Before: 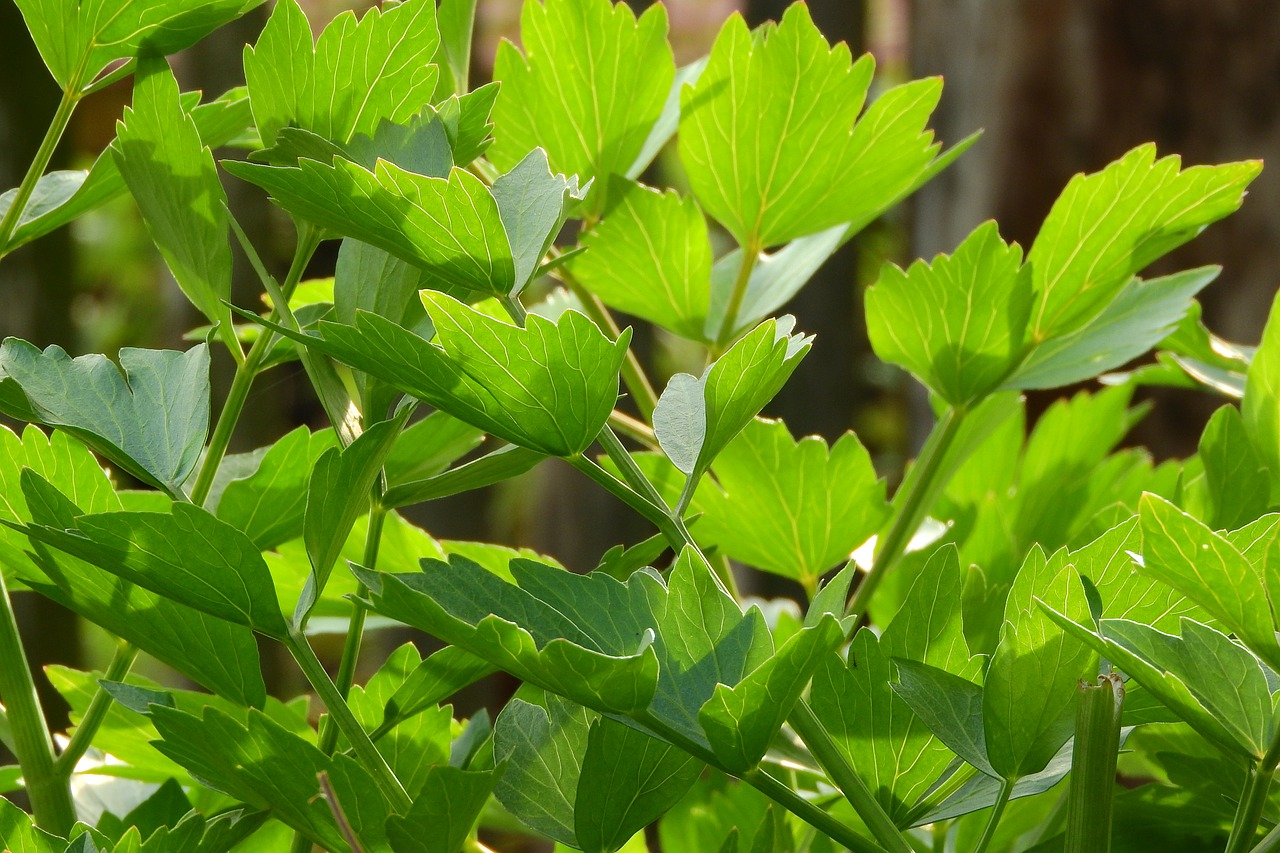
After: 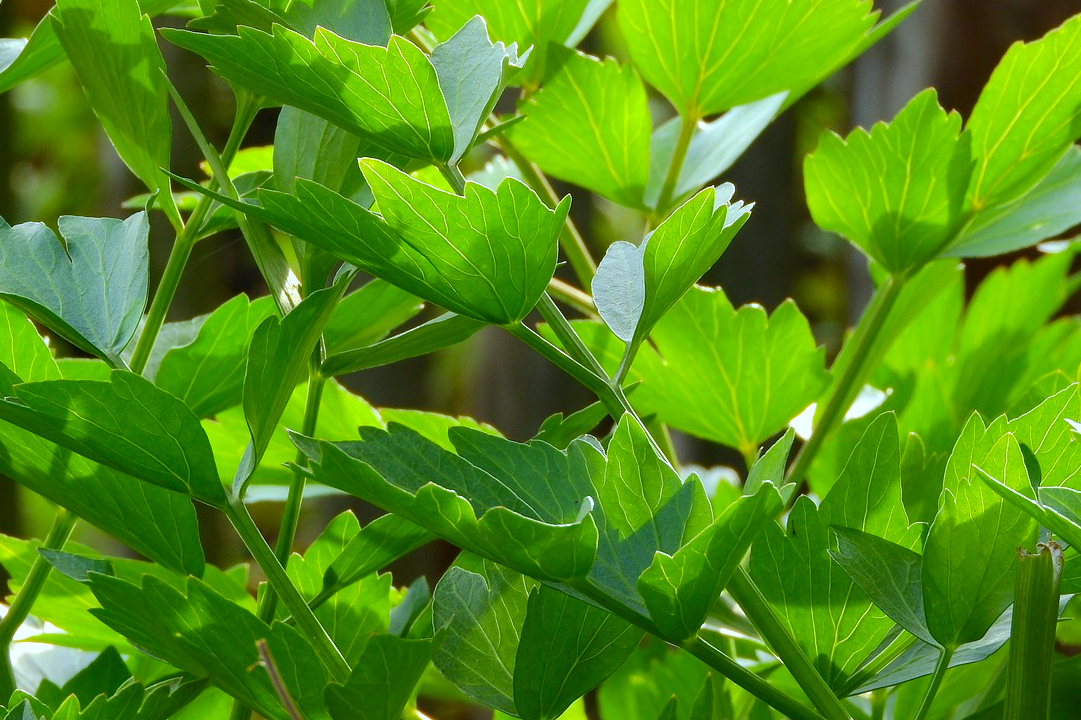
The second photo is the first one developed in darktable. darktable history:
white balance: red 0.948, green 1.02, blue 1.176
tone equalizer: on, module defaults
contrast brightness saturation: contrast 0.04, saturation 0.16
crop and rotate: left 4.842%, top 15.51%, right 10.668%
